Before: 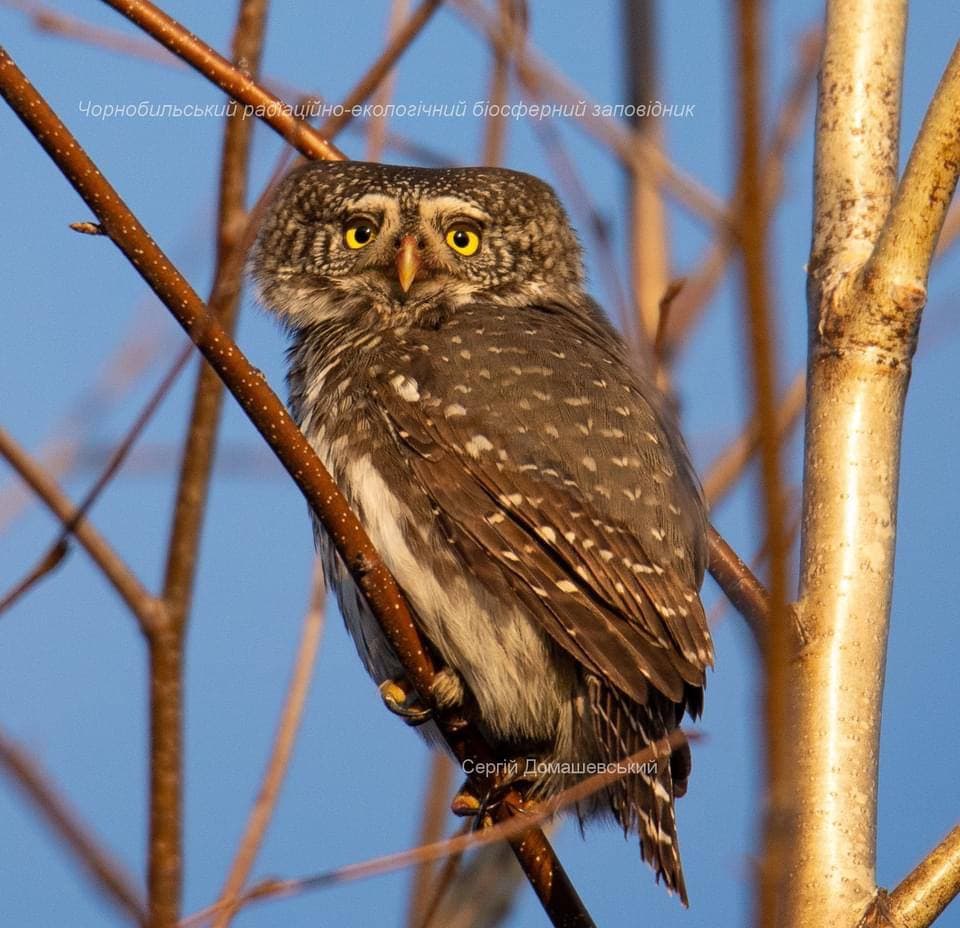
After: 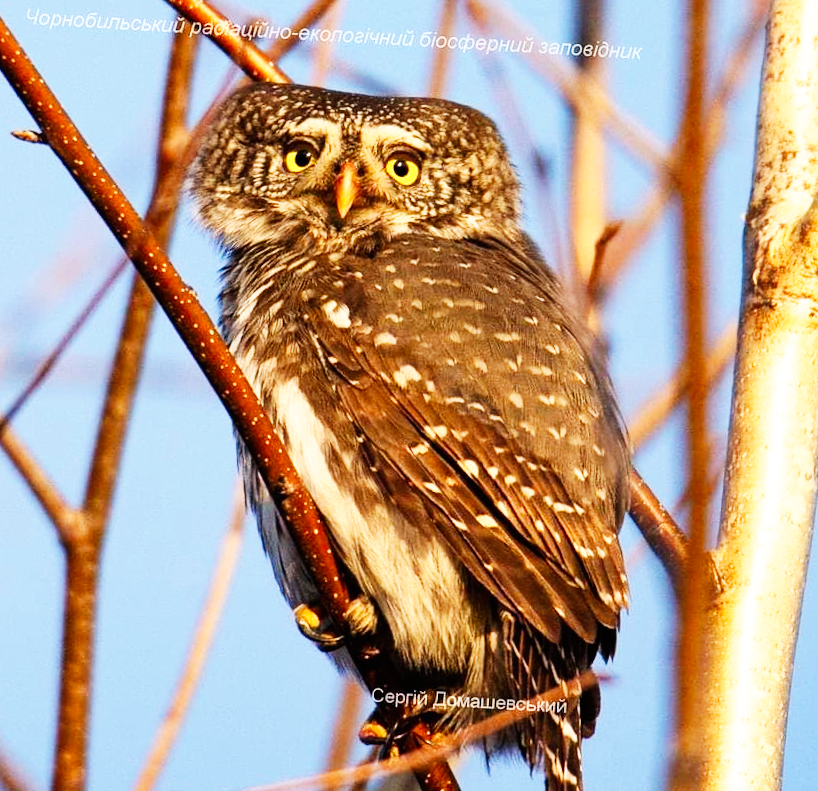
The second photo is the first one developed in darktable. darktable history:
crop and rotate: angle -3.27°, left 5.211%, top 5.211%, right 4.607%, bottom 4.607%
base curve: curves: ch0 [(0, 0) (0.007, 0.004) (0.027, 0.03) (0.046, 0.07) (0.207, 0.54) (0.442, 0.872) (0.673, 0.972) (1, 1)], preserve colors none
